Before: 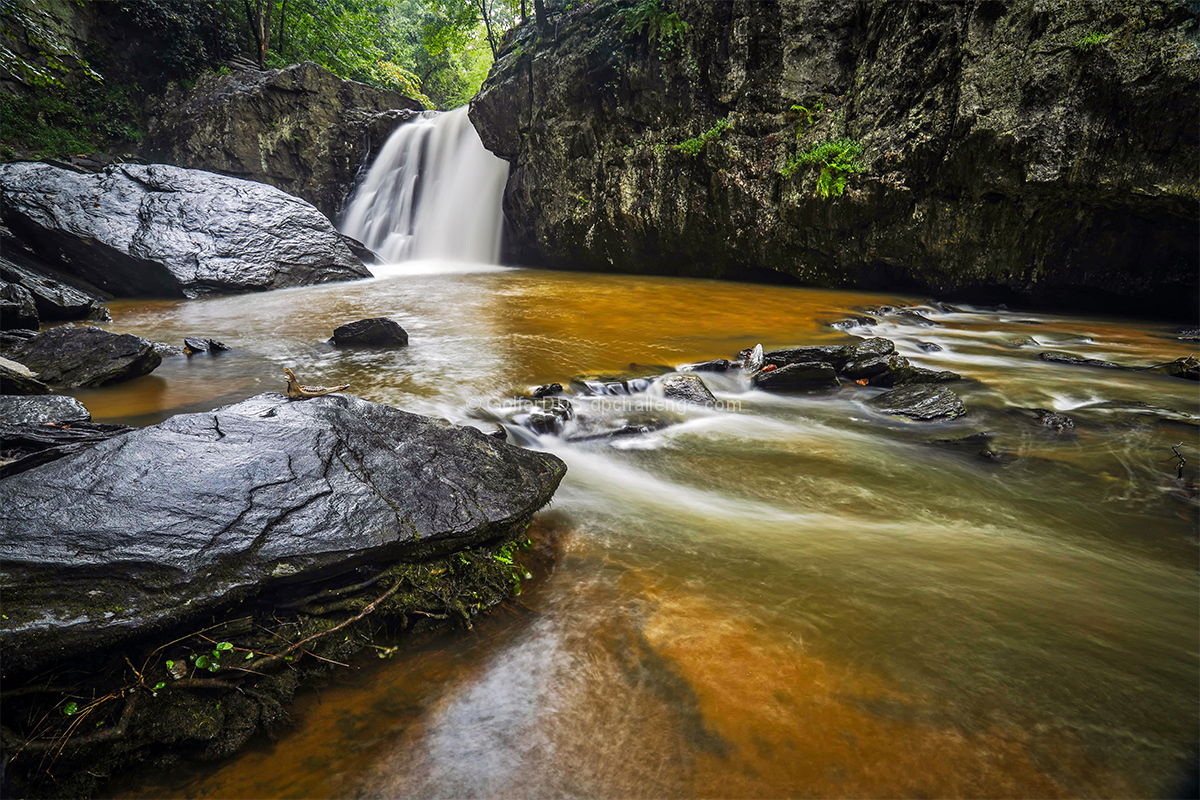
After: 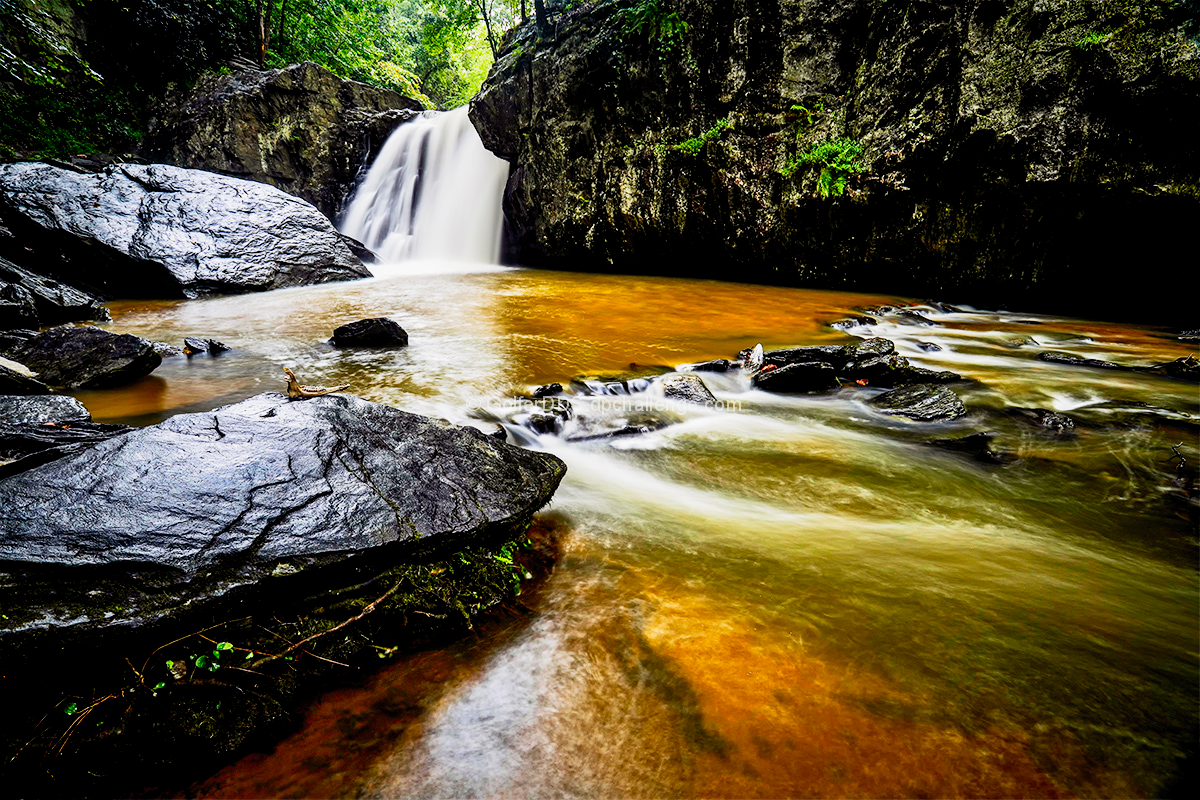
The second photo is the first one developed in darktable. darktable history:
exposure: black level correction 0.011, exposure -0.478 EV, compensate highlight preservation false
contrast brightness saturation: contrast 0.2, brightness 0.16, saturation 0.22
filmic rgb: middle gray luminance 12.74%, black relative exposure -10.13 EV, white relative exposure 3.47 EV, threshold 6 EV, target black luminance 0%, hardness 5.74, latitude 44.69%, contrast 1.221, highlights saturation mix 5%, shadows ↔ highlights balance 26.78%, add noise in highlights 0, preserve chrominance no, color science v3 (2019), use custom middle-gray values true, iterations of high-quality reconstruction 0, contrast in highlights soft, enable highlight reconstruction true
